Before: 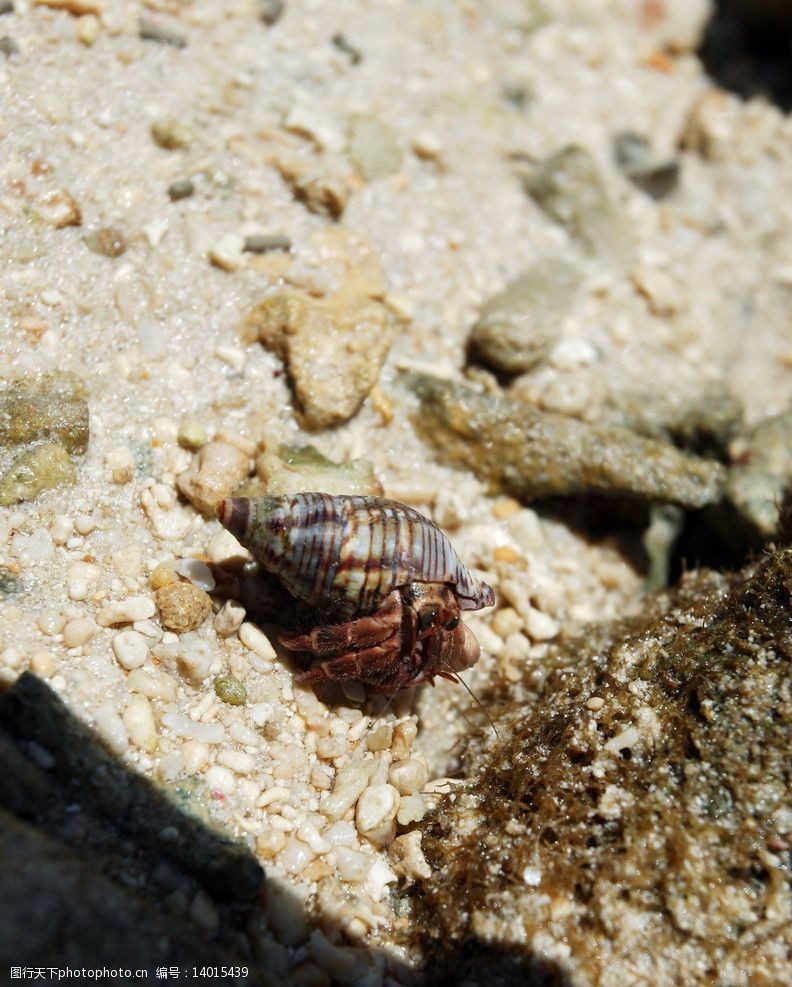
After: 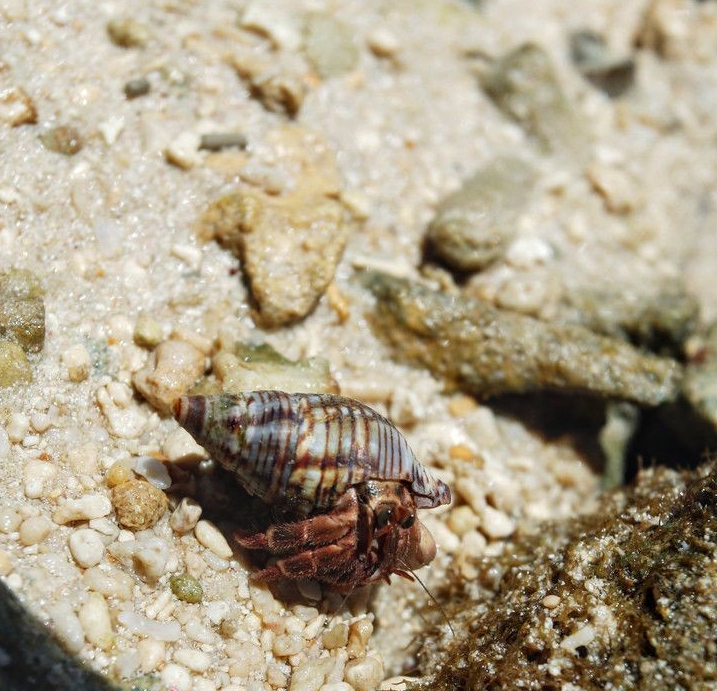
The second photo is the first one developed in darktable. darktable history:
crop: left 5.583%, top 10.427%, right 3.796%, bottom 19.489%
contrast equalizer: y [[0.6 ×6], [0.55 ×6], [0 ×6], [0 ×6], [0 ×6]], mix 0.133
local contrast: detail 109%
